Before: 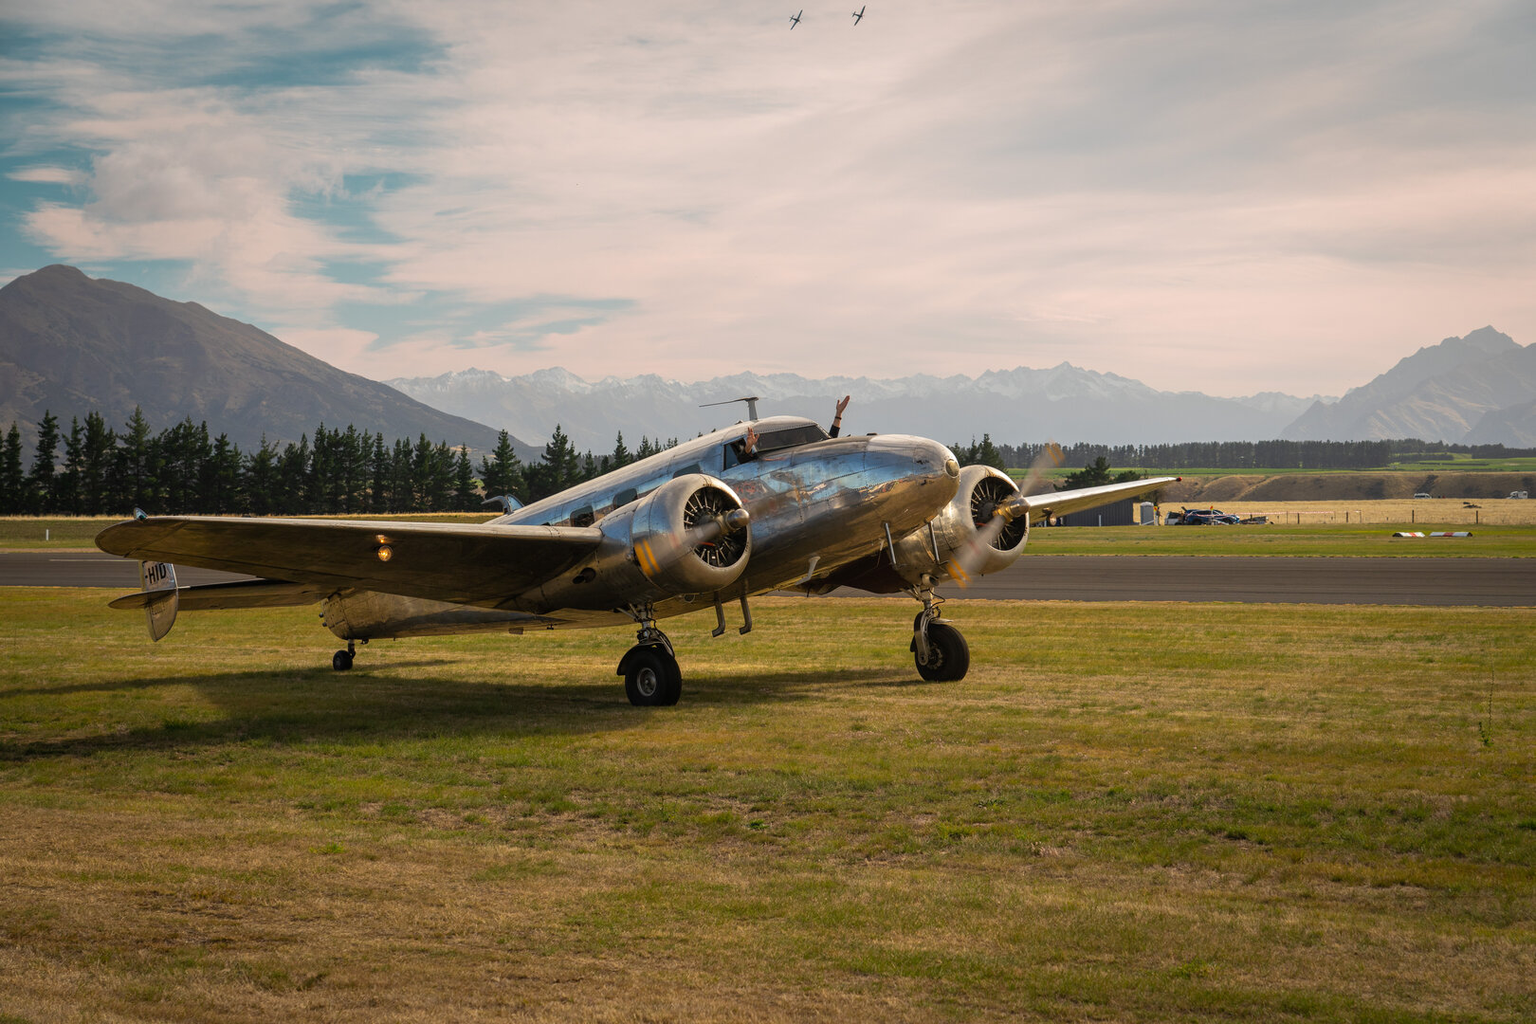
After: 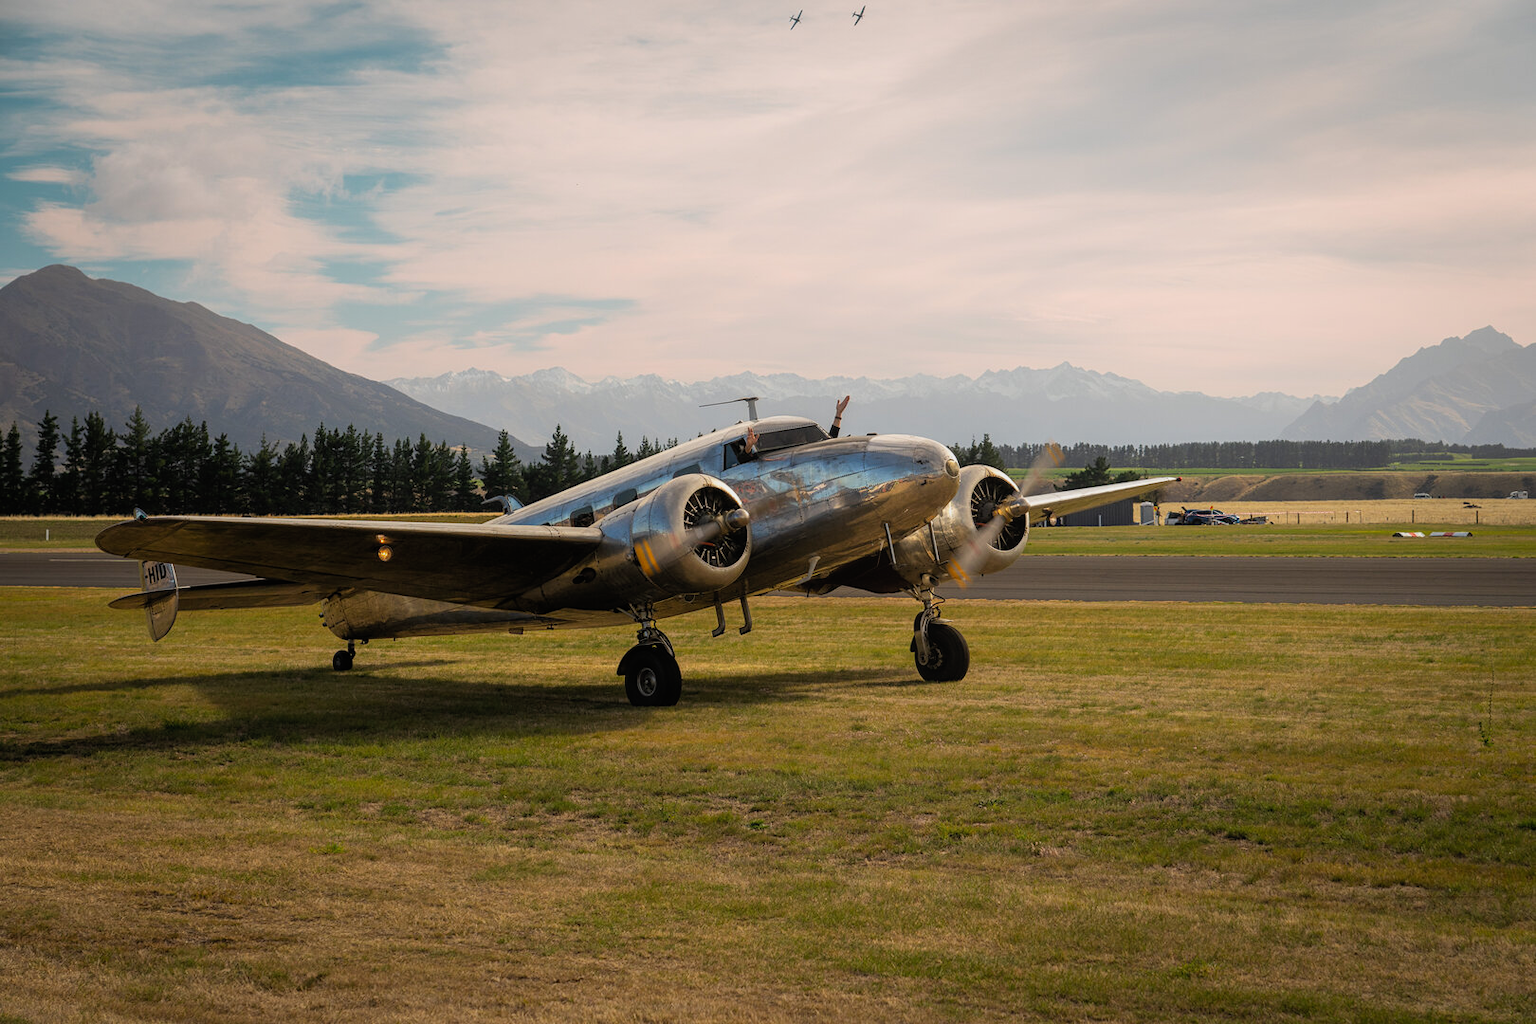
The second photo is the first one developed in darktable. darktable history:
filmic rgb: black relative exposure -11.95 EV, white relative exposure 2.8 EV, threshold 5.99 EV, target black luminance 0%, hardness 8.13, latitude 70.15%, contrast 1.137, highlights saturation mix 11.07%, shadows ↔ highlights balance -0.387%, enable highlight reconstruction true
contrast equalizer: octaves 7, y [[0.783, 0.666, 0.575, 0.77, 0.556, 0.501], [0.5 ×6], [0.5 ×6], [0, 0.02, 0.272, 0.399, 0.062, 0], [0 ×6]], mix -0.216
